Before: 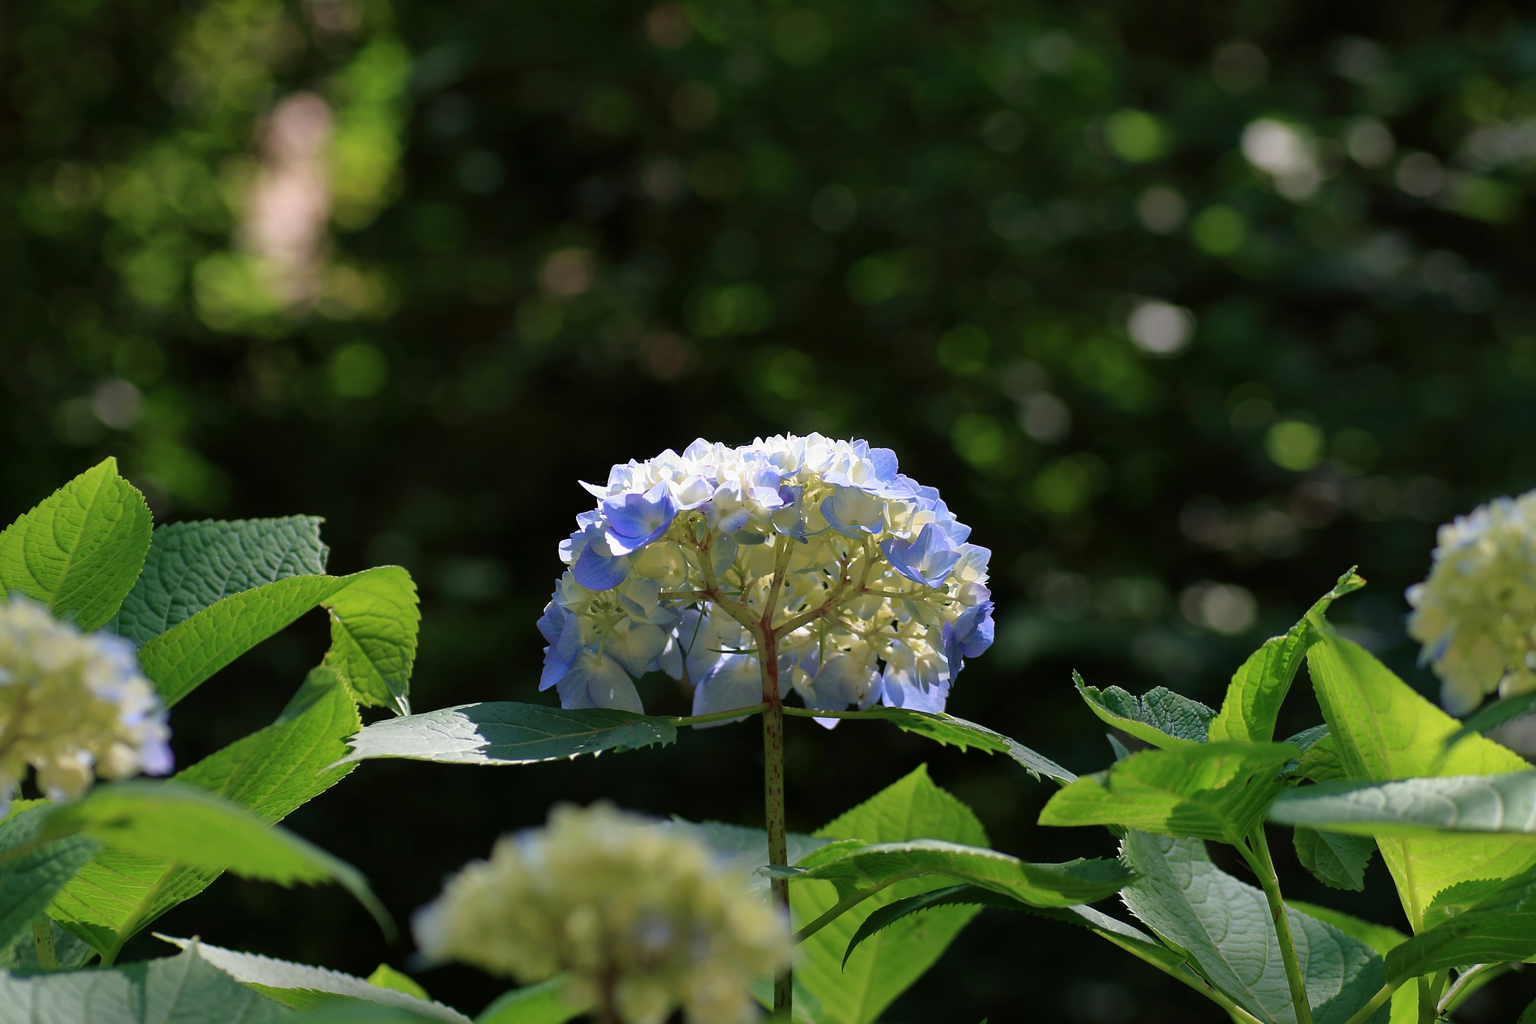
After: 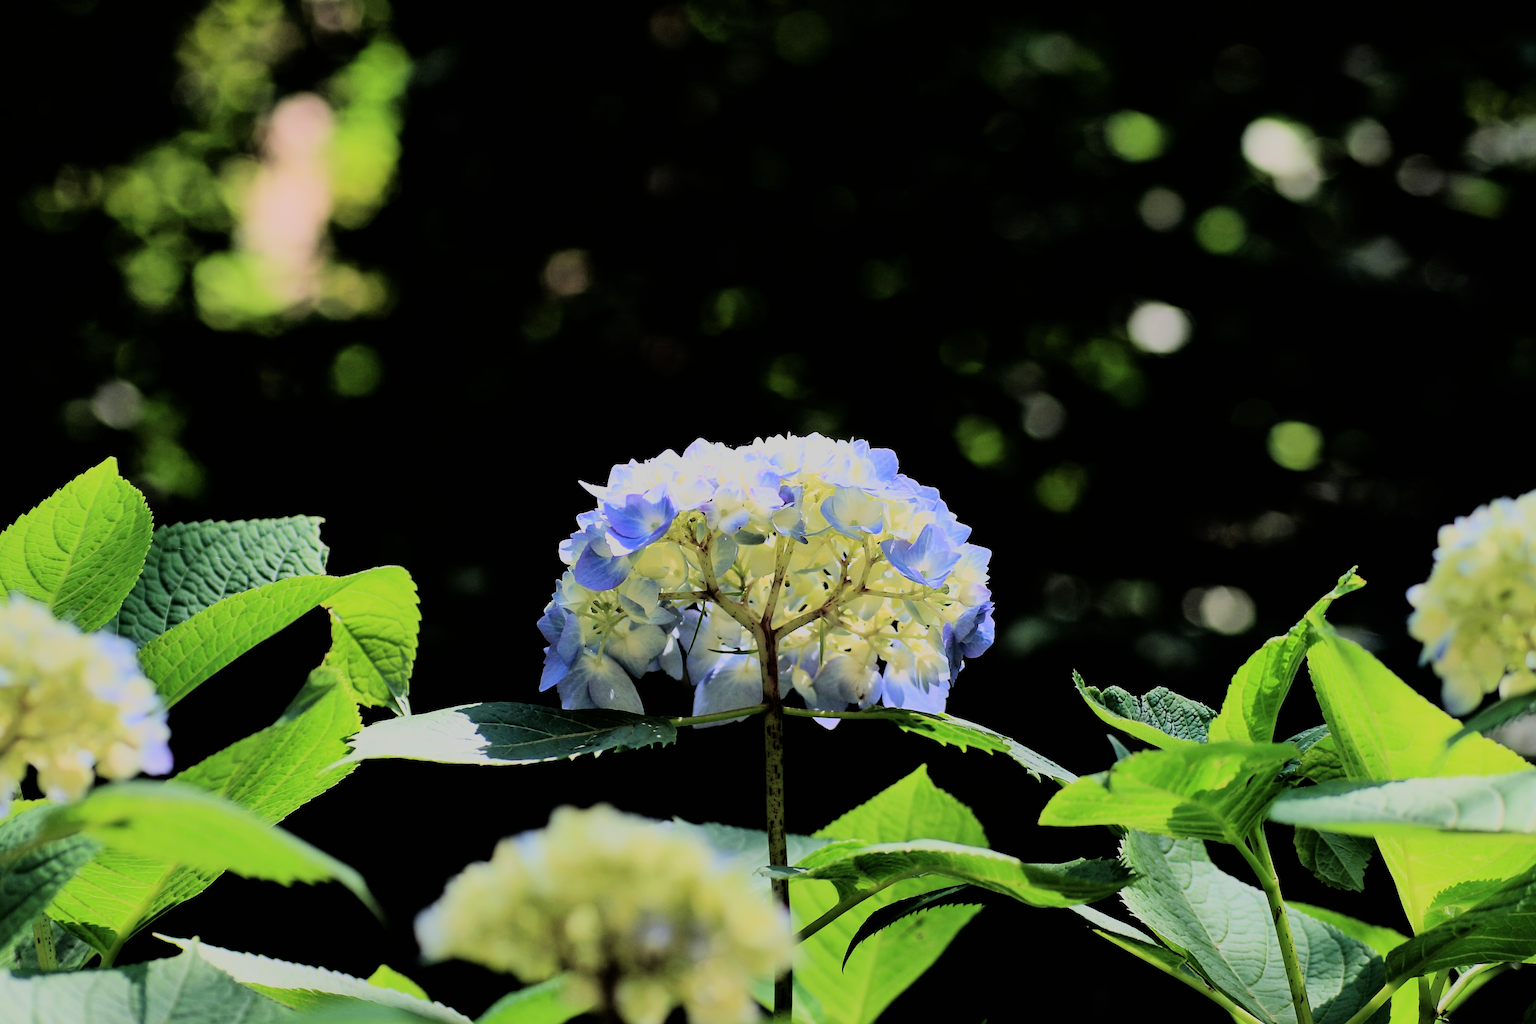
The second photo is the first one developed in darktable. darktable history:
filmic rgb: black relative exposure -7.15 EV, white relative exposure 5.36 EV, hardness 3.02, color science v6 (2022)
rgb curve: curves: ch0 [(0, 0) (0.21, 0.15) (0.24, 0.21) (0.5, 0.75) (0.75, 0.96) (0.89, 0.99) (1, 1)]; ch1 [(0, 0.02) (0.21, 0.13) (0.25, 0.2) (0.5, 0.67) (0.75, 0.9) (0.89, 0.97) (1, 1)]; ch2 [(0, 0.02) (0.21, 0.13) (0.25, 0.2) (0.5, 0.67) (0.75, 0.9) (0.89, 0.97) (1, 1)], compensate middle gray true
